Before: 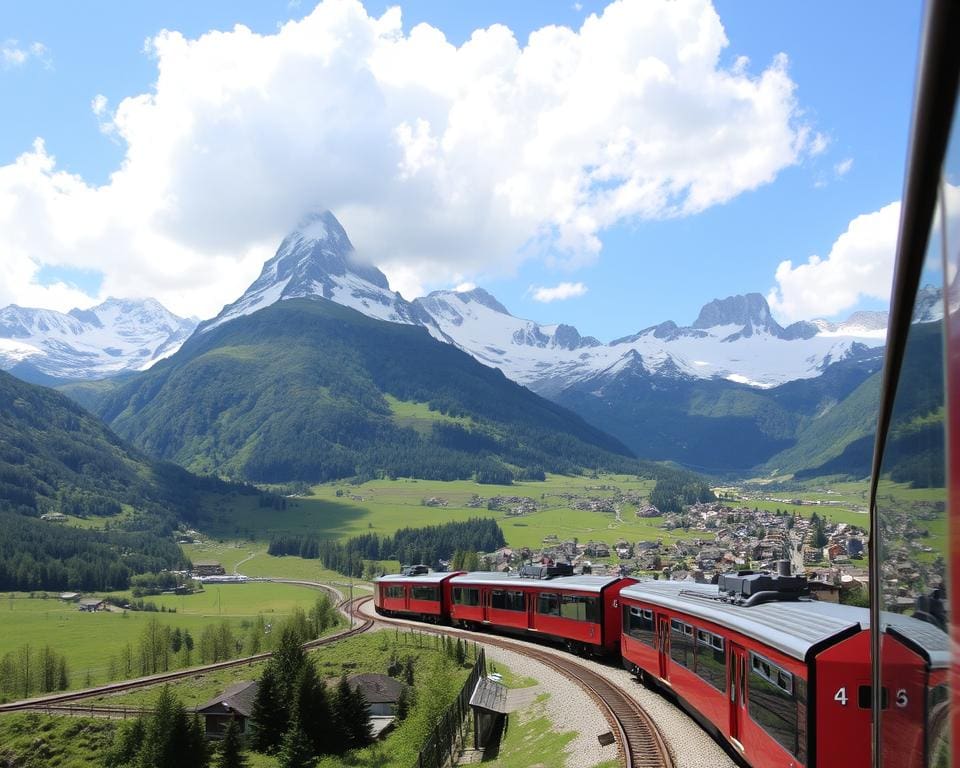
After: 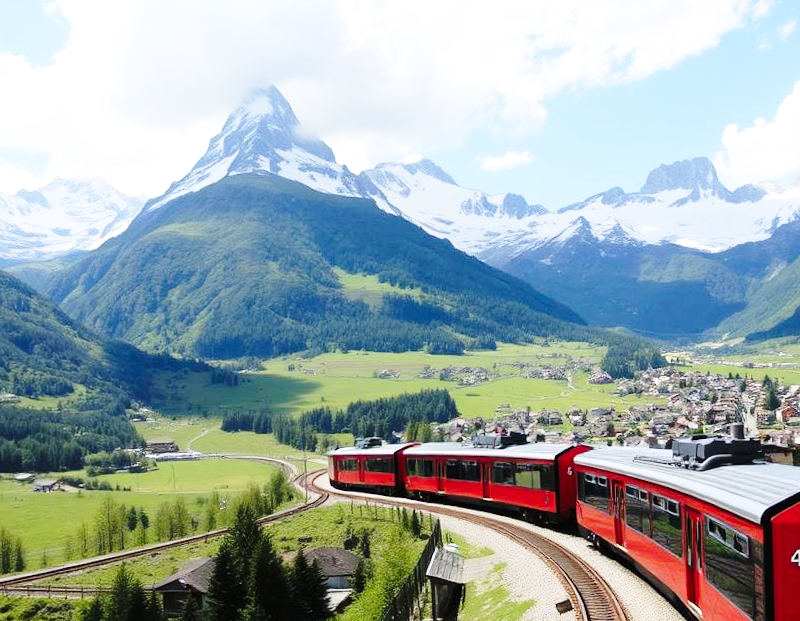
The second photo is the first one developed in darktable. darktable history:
base curve: curves: ch0 [(0, 0) (0.036, 0.037) (0.121, 0.228) (0.46, 0.76) (0.859, 0.983) (1, 1)], preserve colors none
crop and rotate: left 4.842%, top 15.51%, right 10.668%
rotate and perspective: rotation -1.42°, crop left 0.016, crop right 0.984, crop top 0.035, crop bottom 0.965
